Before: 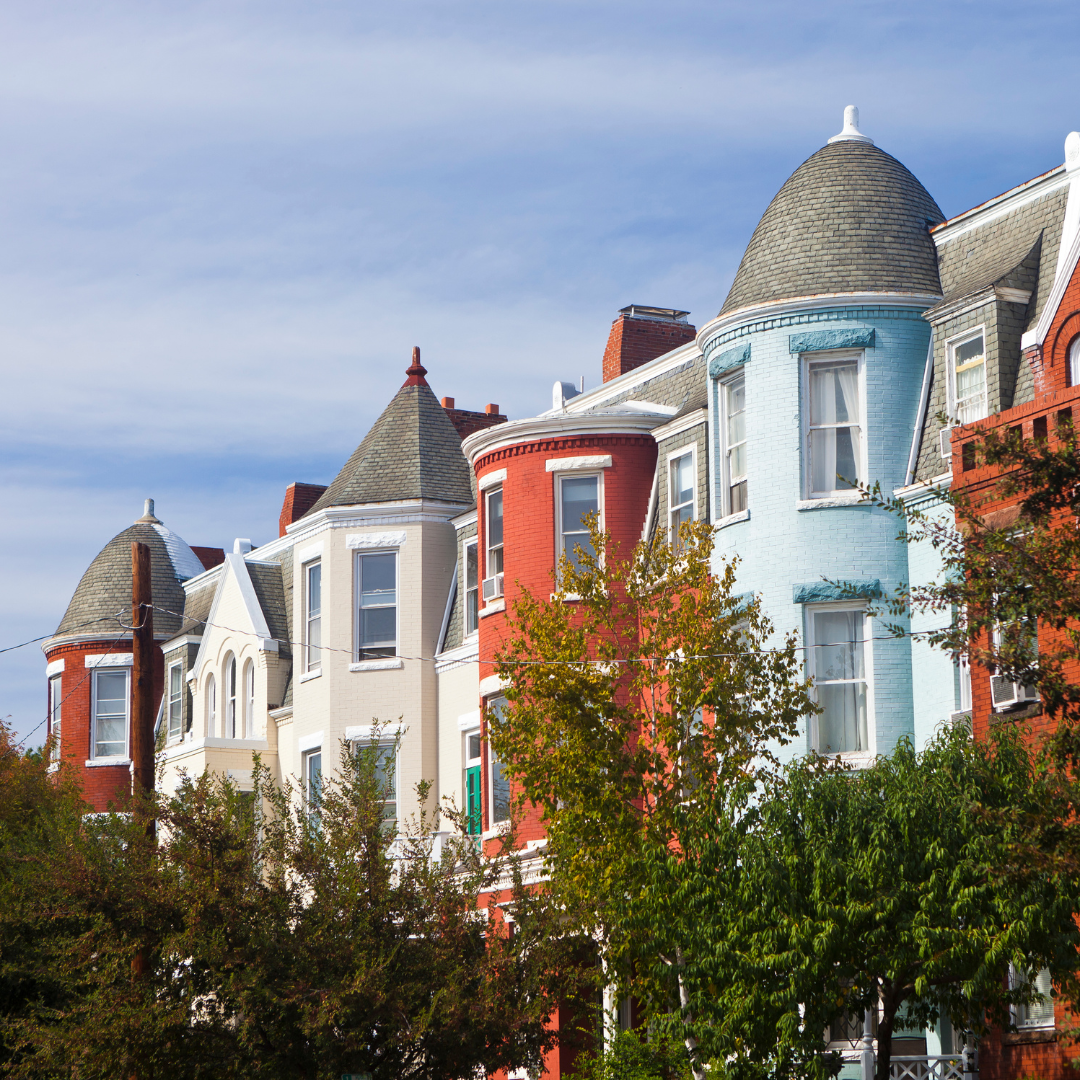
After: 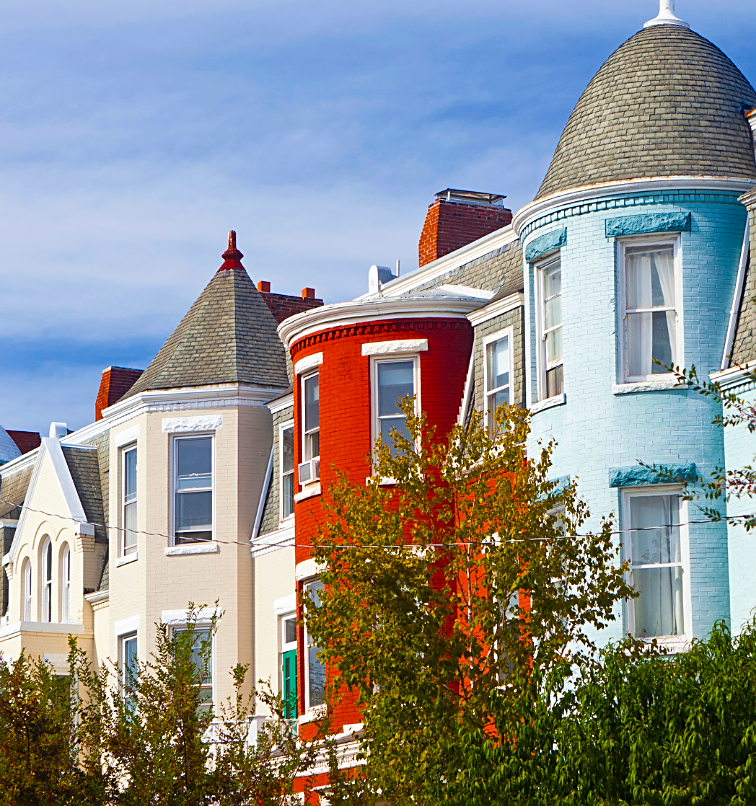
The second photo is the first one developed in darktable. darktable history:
crop and rotate: left 17.12%, top 10.825%, right 12.875%, bottom 14.465%
sharpen: on, module defaults
color balance rgb: power › luminance 1.45%, linear chroma grading › global chroma 15.089%, perceptual saturation grading › global saturation 19.49%, global vibrance 16.635%, saturation formula JzAzBz (2021)
